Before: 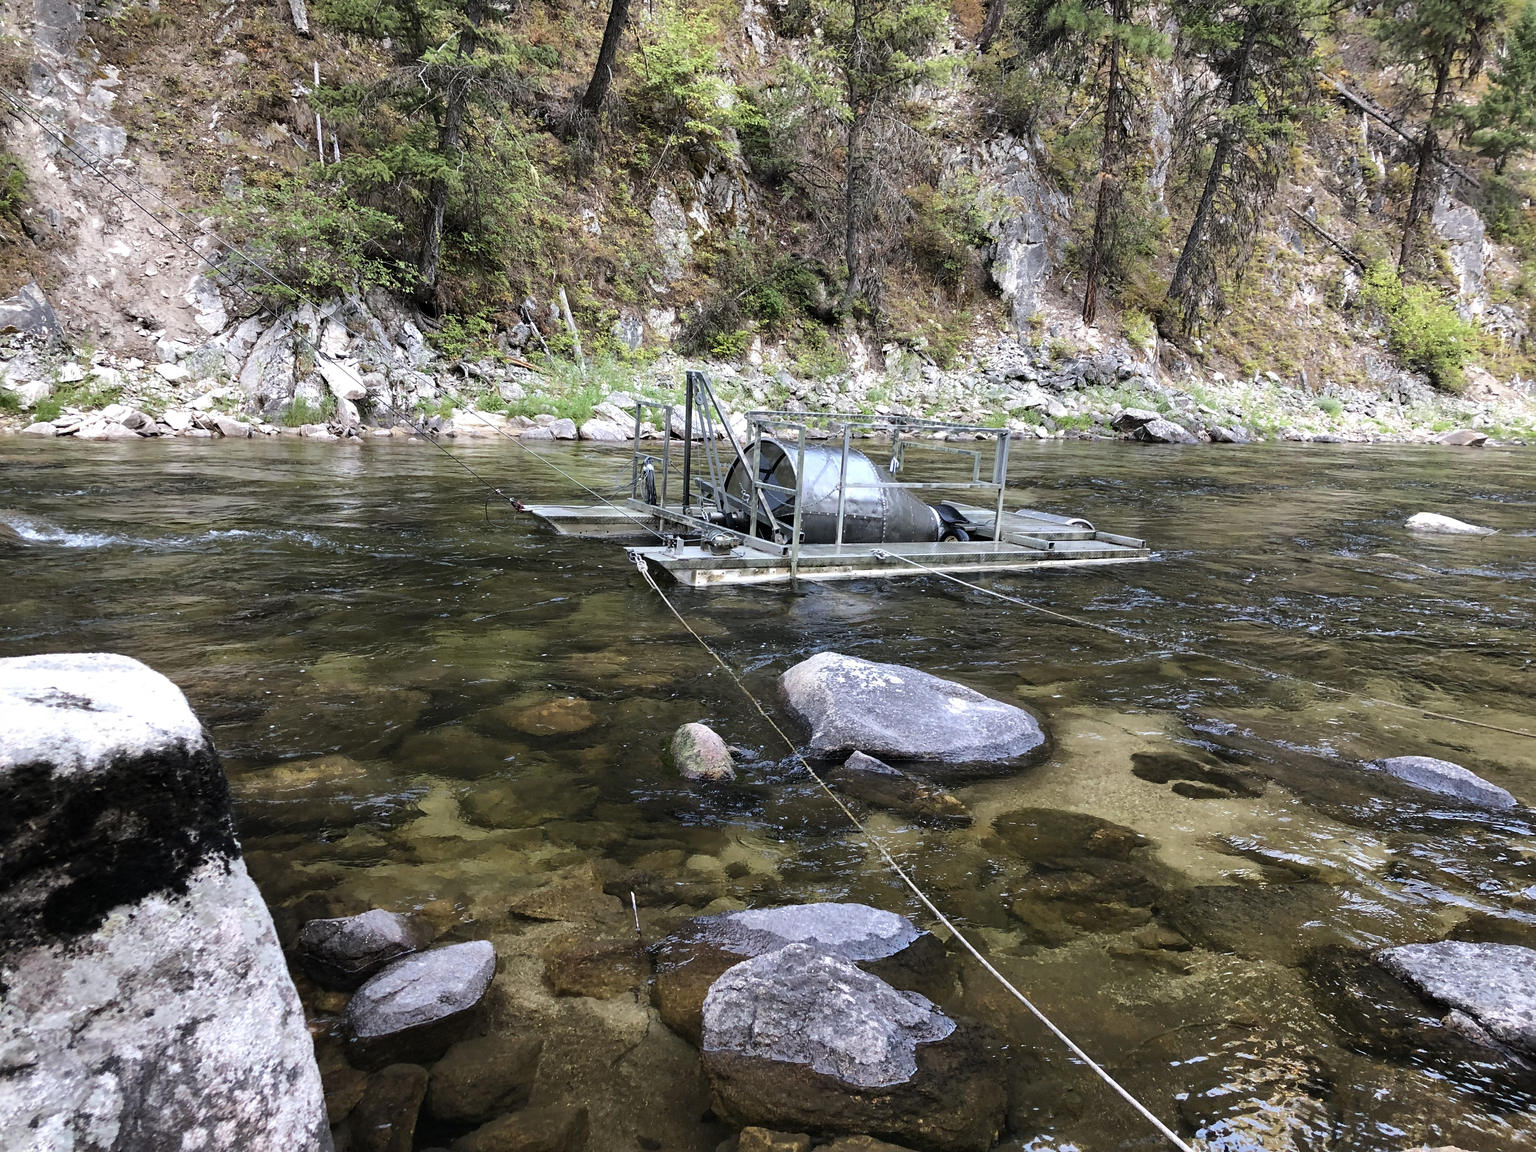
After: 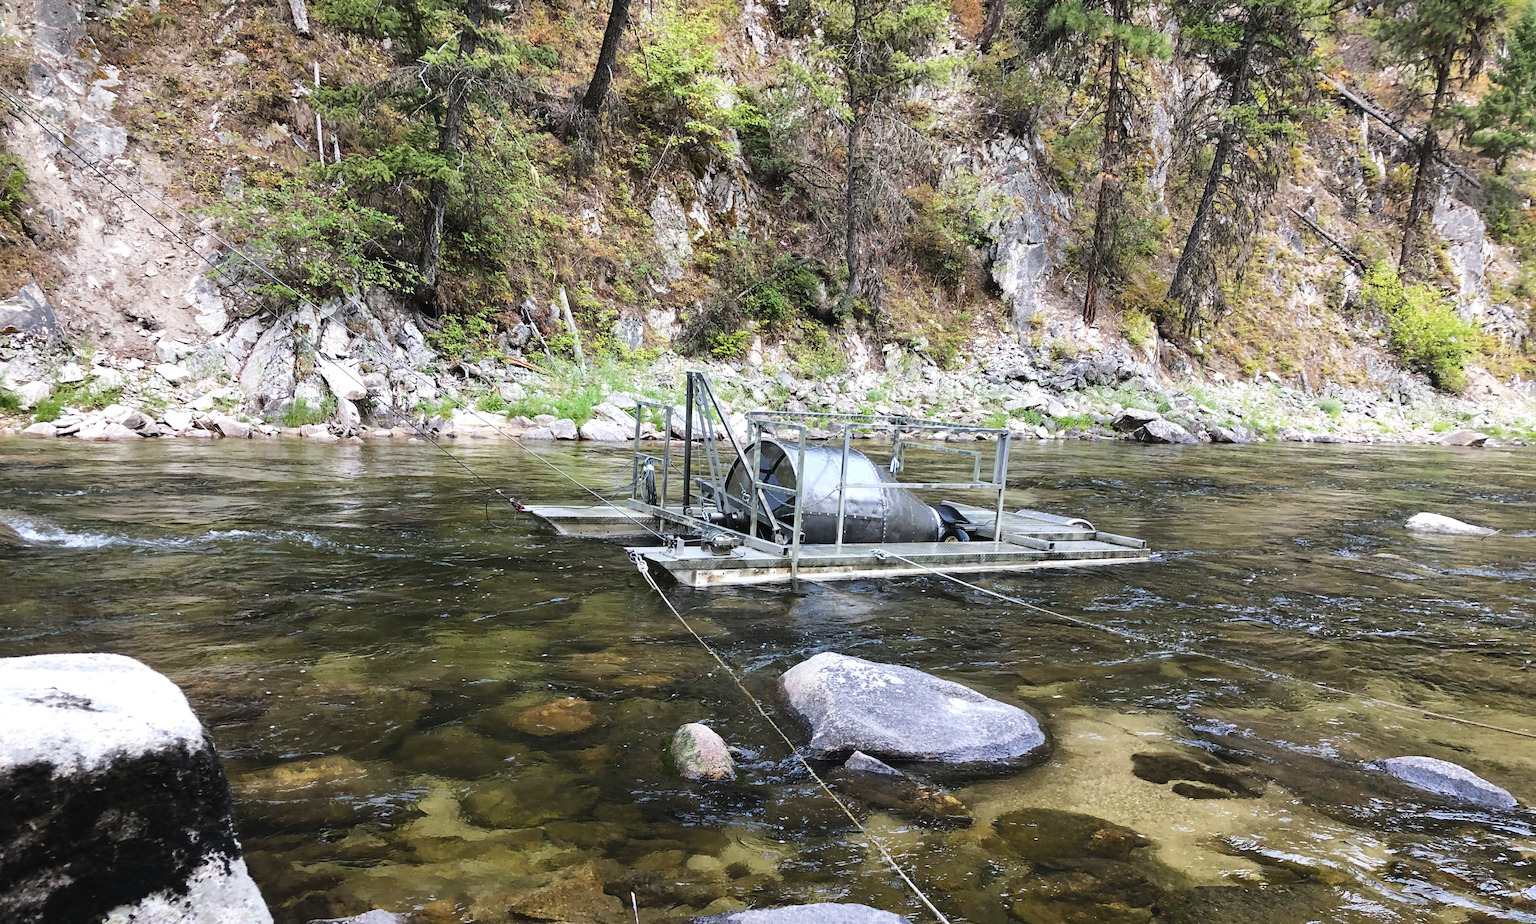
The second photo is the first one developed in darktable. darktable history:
tone curve: curves: ch0 [(0, 0.028) (0.138, 0.156) (0.468, 0.516) (0.754, 0.823) (1, 1)], preserve colors none
exposure: compensate exposure bias true, compensate highlight preservation false
color balance rgb: perceptual saturation grading › global saturation 19.895%, global vibrance -24.727%
crop: bottom 19.694%
color correction: highlights b* 0.039
